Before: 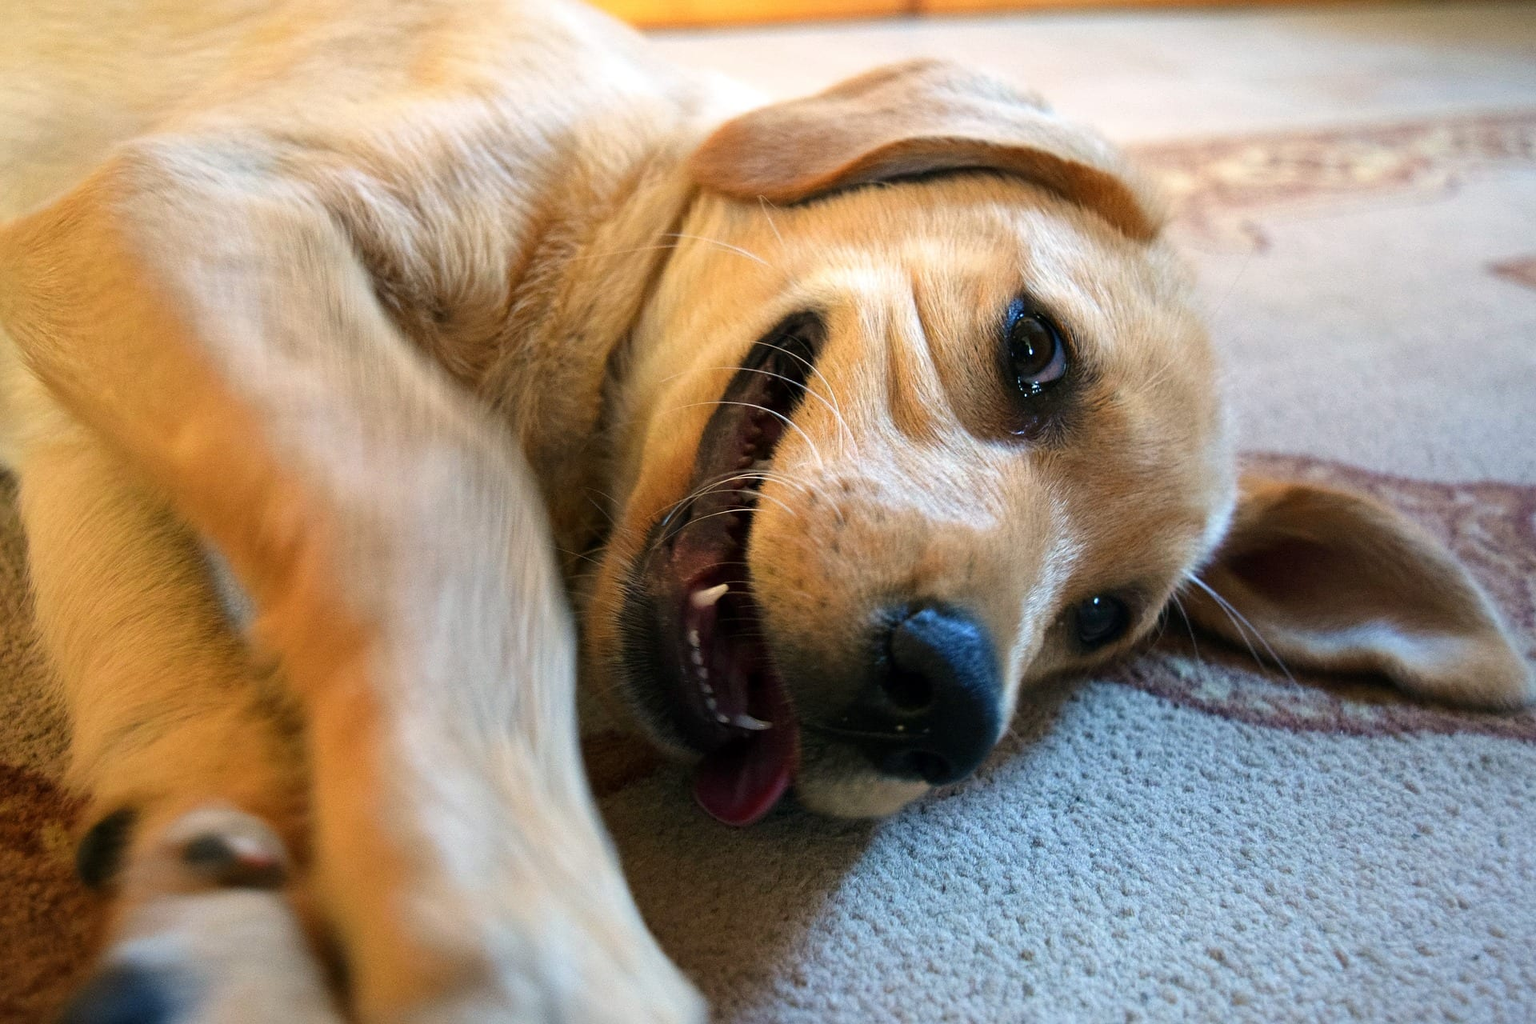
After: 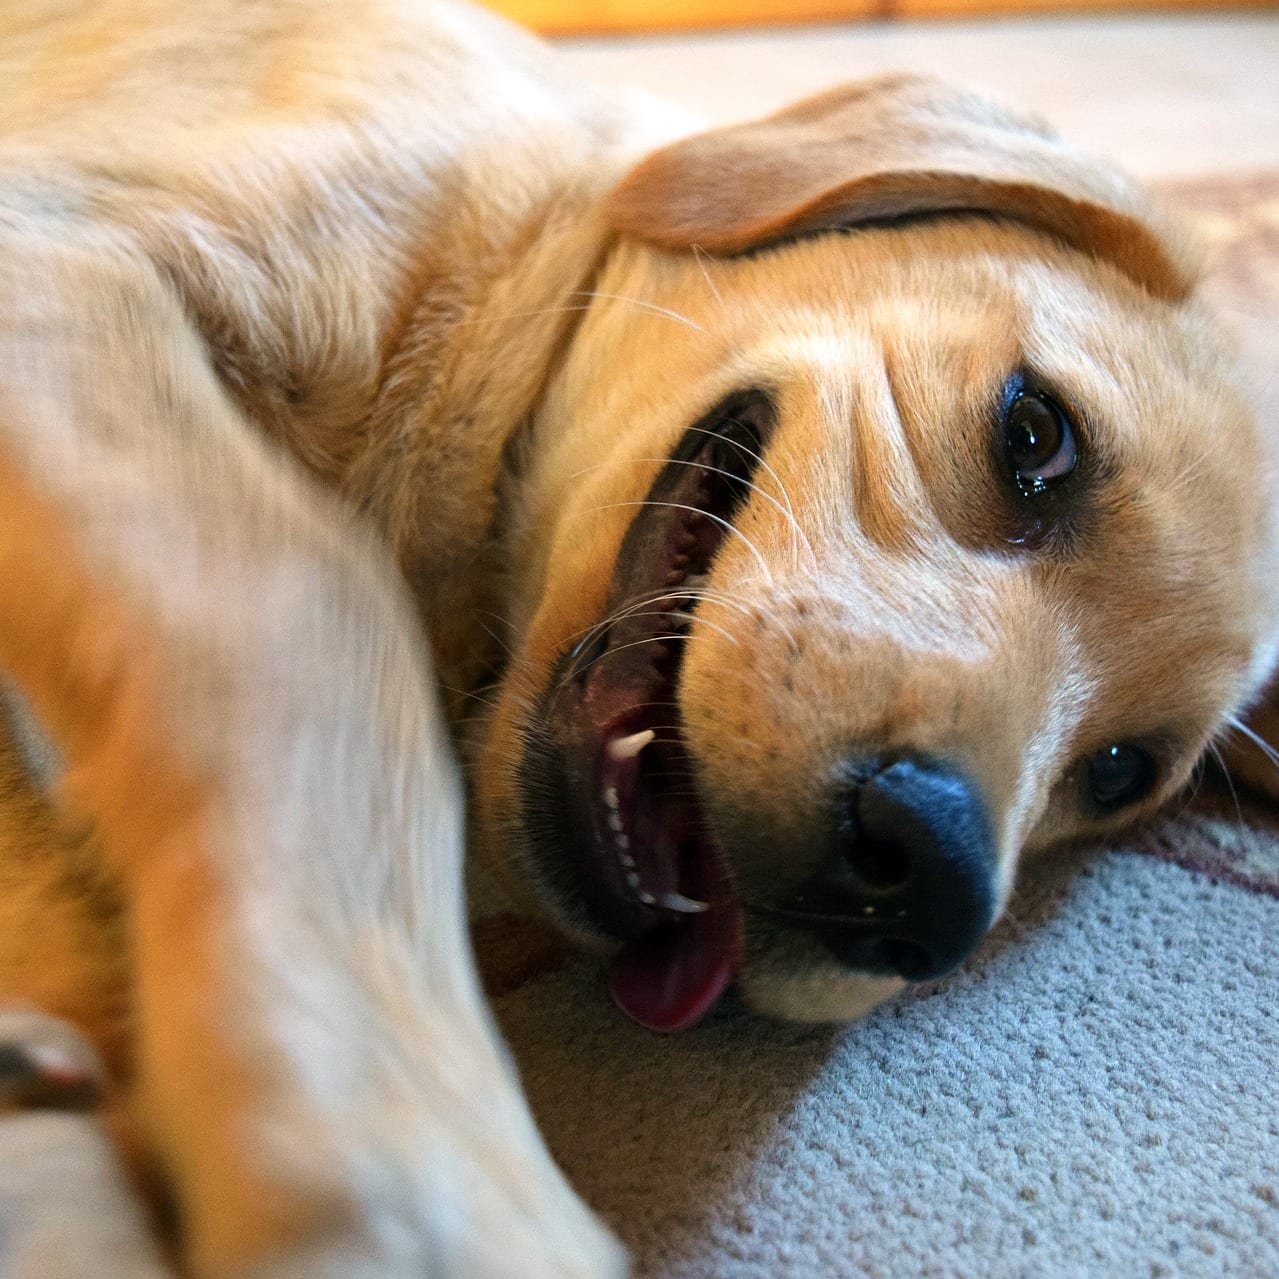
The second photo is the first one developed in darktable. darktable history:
crop and rotate: left 13.362%, right 19.995%
